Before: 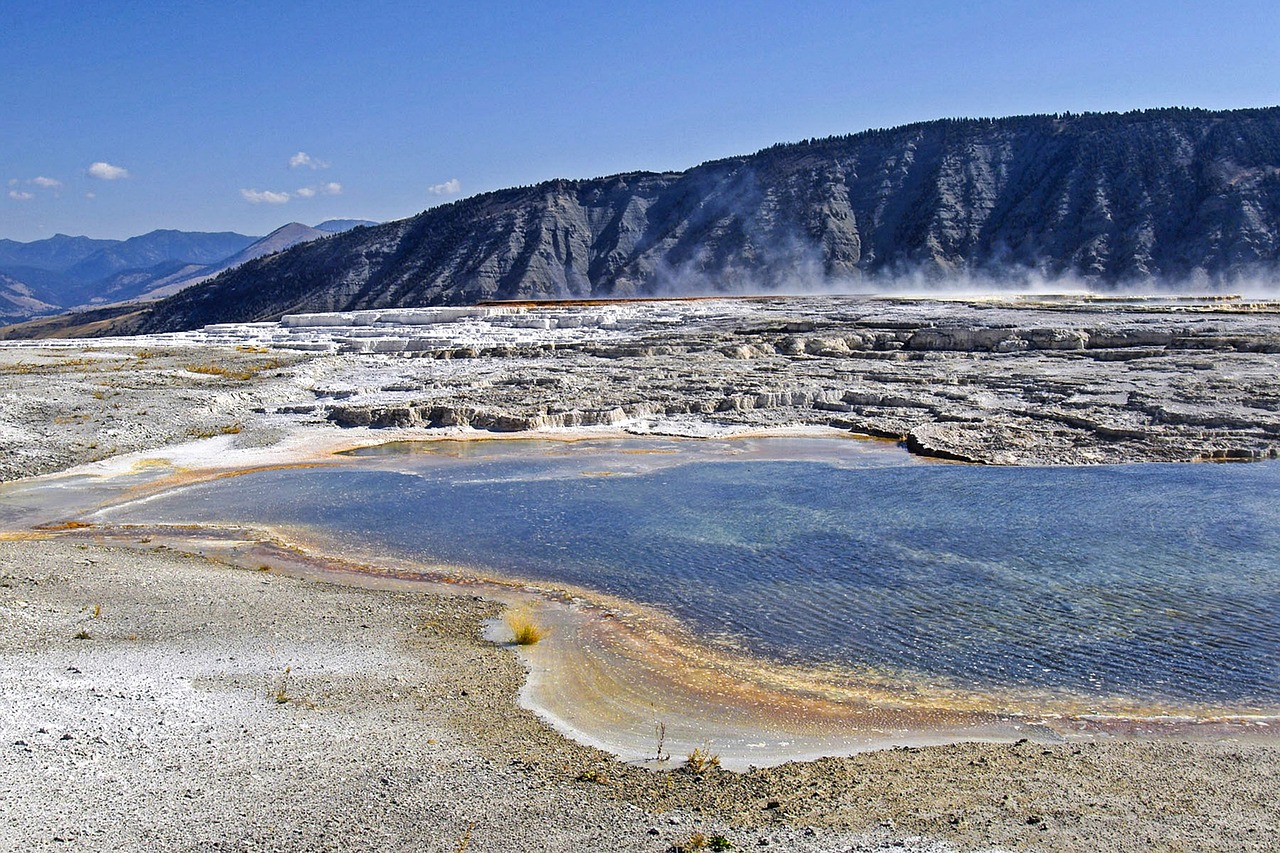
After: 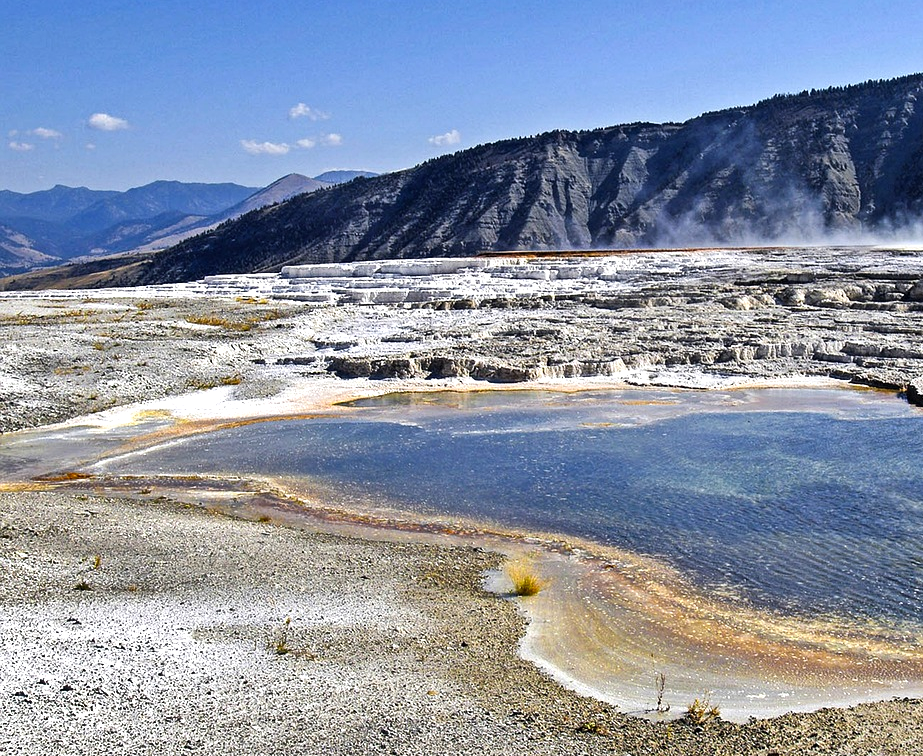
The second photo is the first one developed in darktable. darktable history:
shadows and highlights: radius 106.73, shadows 23.67, highlights -57.74, low approximation 0.01, soften with gaussian
tone equalizer: -8 EV -0.4 EV, -7 EV -0.388 EV, -6 EV -0.338 EV, -5 EV -0.198 EV, -3 EV 0.197 EV, -2 EV 0.352 EV, -1 EV 0.393 EV, +0 EV 0.44 EV, smoothing diameter 2.18%, edges refinement/feathering 23.33, mask exposure compensation -1.57 EV, filter diffusion 5
crop: top 5.752%, right 27.836%, bottom 5.554%
